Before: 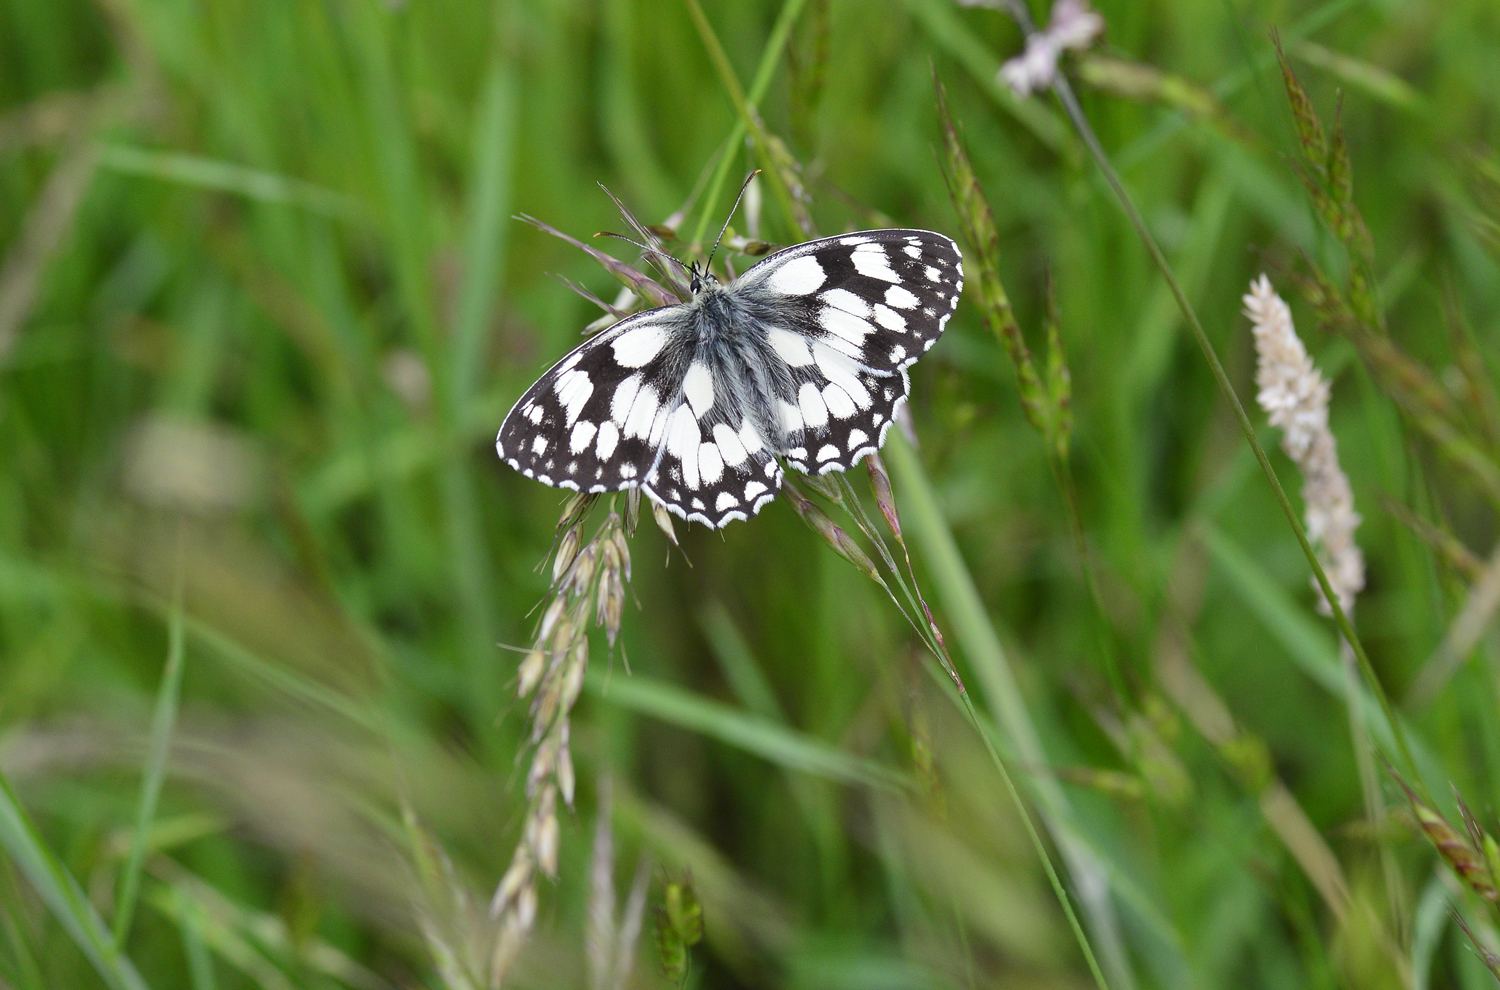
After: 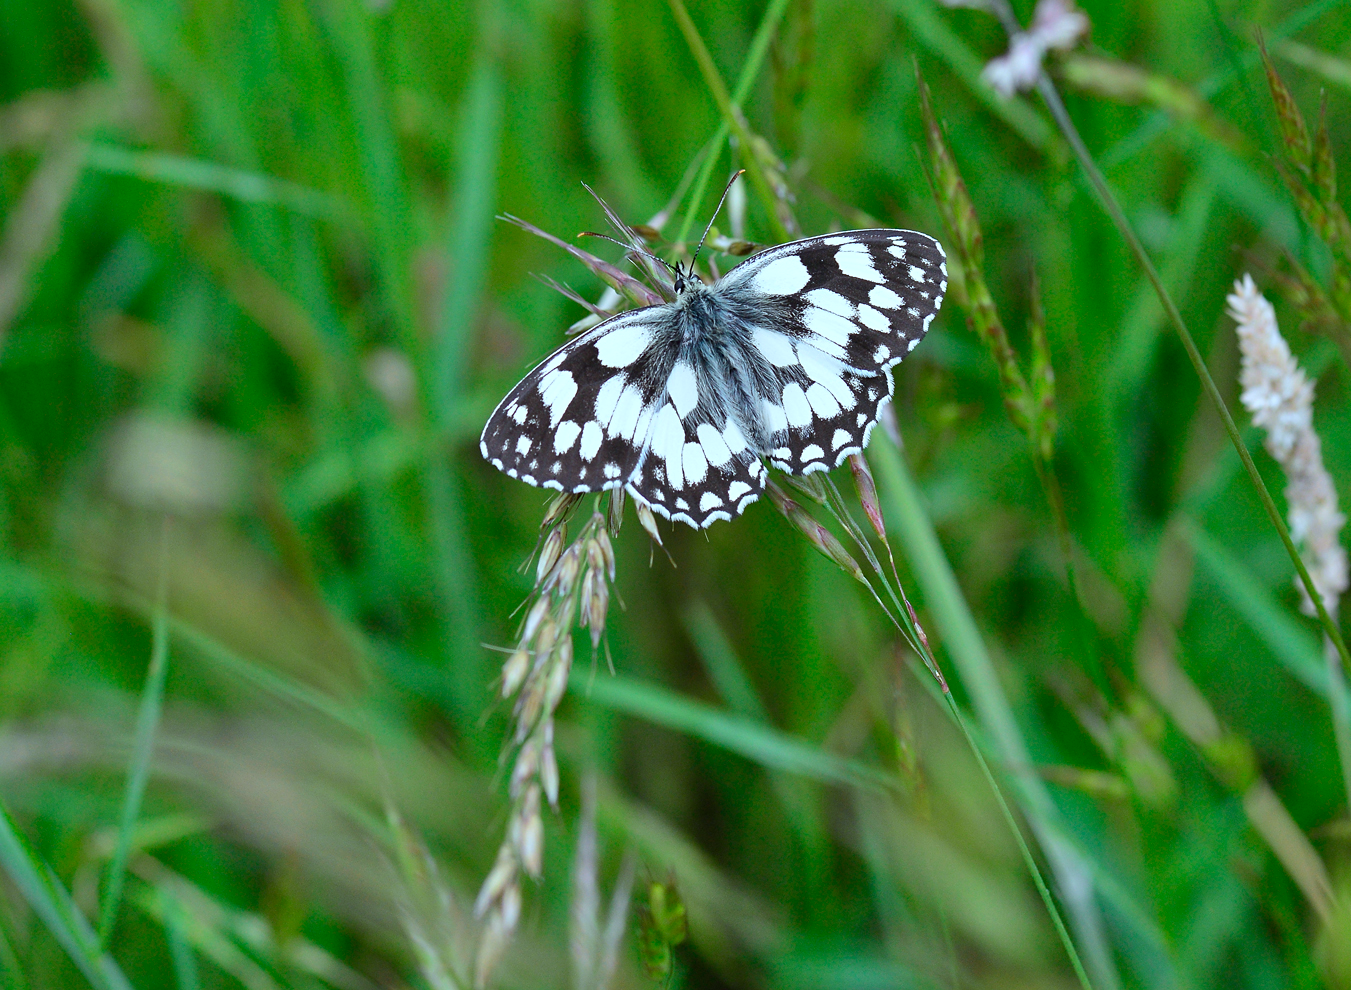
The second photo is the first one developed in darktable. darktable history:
sharpen: amount 0.2
color calibration: output R [1.003, 0.027, -0.041, 0], output G [-0.018, 1.043, -0.038, 0], output B [0.071, -0.086, 1.017, 0], illuminant as shot in camera, x 0.359, y 0.362, temperature 4570.54 K
white balance: red 1, blue 1
crop and rotate: left 1.088%, right 8.807%
color correction: highlights a* -4.18, highlights b* -10.81
